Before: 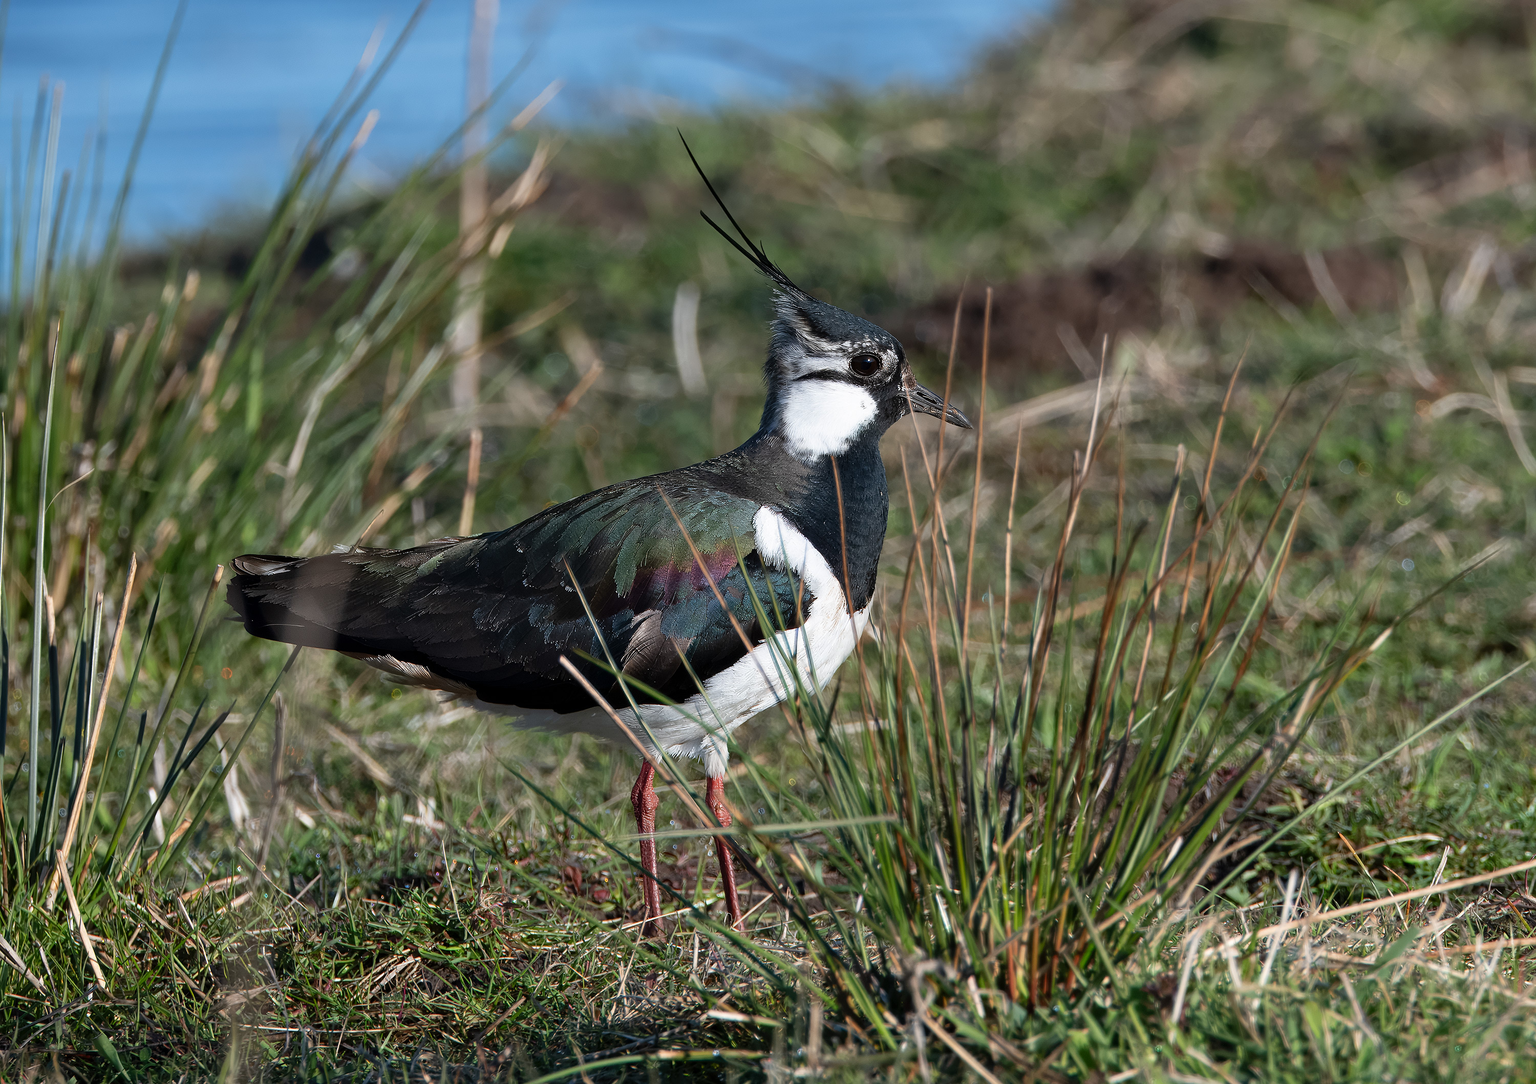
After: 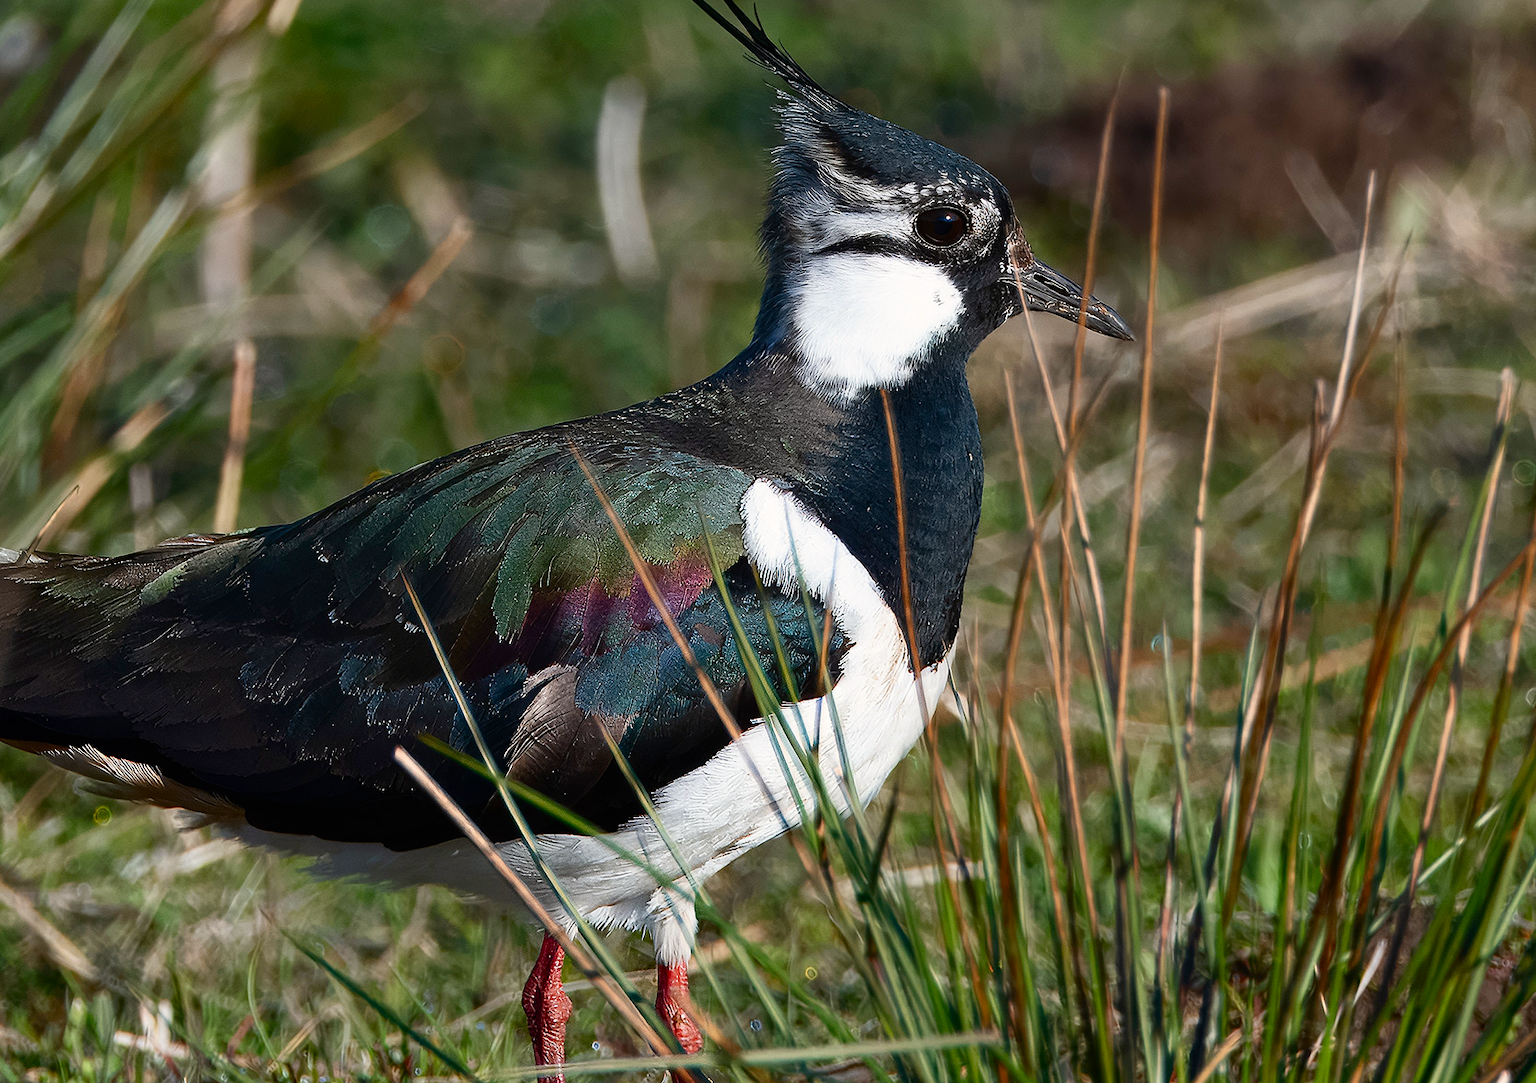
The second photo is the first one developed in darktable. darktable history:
local contrast: mode bilateral grid, contrast 100, coarseness 100, detail 94%, midtone range 0.2
color balance rgb: perceptual saturation grading › global saturation 20%, perceptual saturation grading › highlights -25%, perceptual saturation grading › shadows 25%
vibrance: vibrance 0%
contrast brightness saturation: contrast 0.15, brightness -0.01, saturation 0.1
white balance: red 1.009, blue 0.985
crop and rotate: left 22.13%, top 22.054%, right 22.026%, bottom 22.102%
